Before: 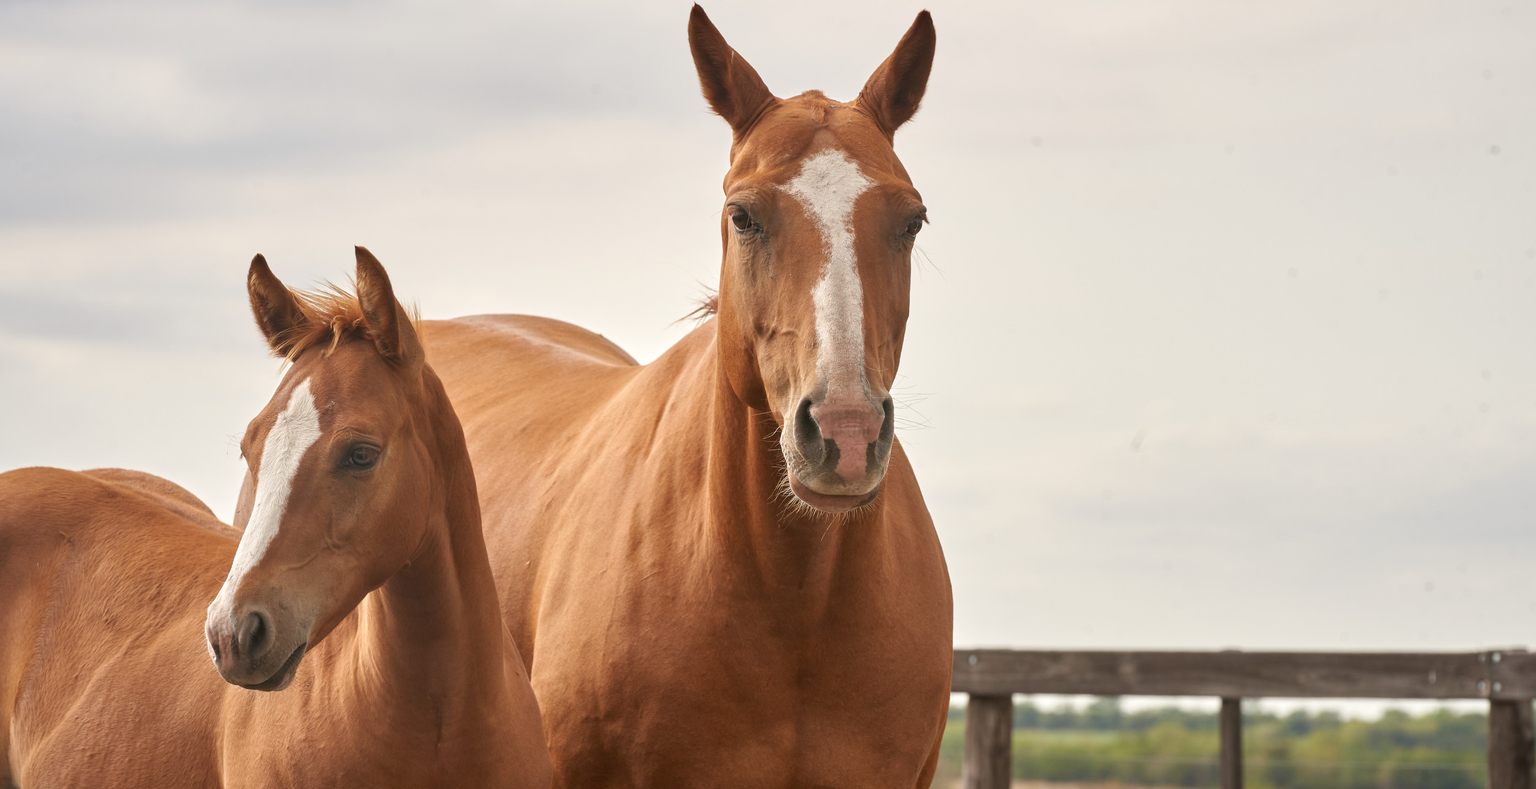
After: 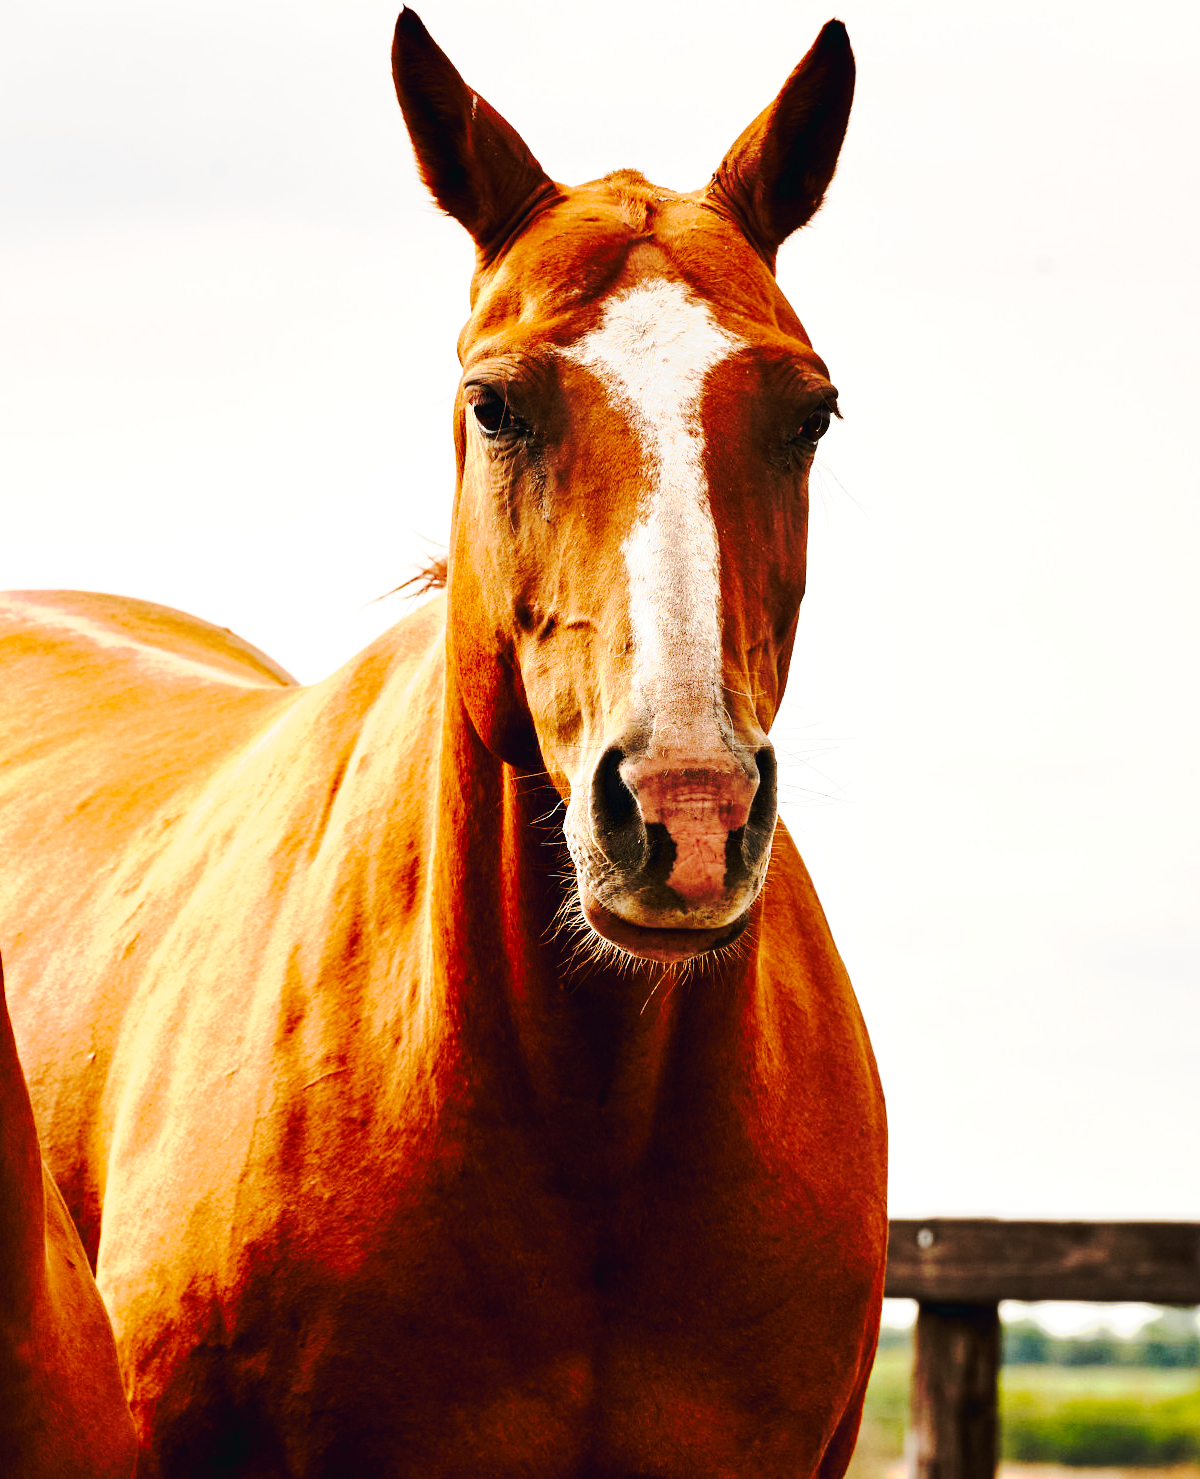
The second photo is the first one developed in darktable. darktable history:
tone curve: curves: ch0 [(0, 0) (0.003, 0.043) (0.011, 0.043) (0.025, 0.035) (0.044, 0.042) (0.069, 0.035) (0.1, 0.03) (0.136, 0.017) (0.177, 0.03) (0.224, 0.06) (0.277, 0.118) (0.335, 0.189) (0.399, 0.297) (0.468, 0.483) (0.543, 0.631) (0.623, 0.746) (0.709, 0.823) (0.801, 0.944) (0.898, 0.966) (1, 1)], preserve colors none
tone equalizer: -8 EV -0.417 EV, -7 EV -0.389 EV, -6 EV -0.333 EV, -5 EV -0.222 EV, -3 EV 0.222 EV, -2 EV 0.333 EV, -1 EV 0.389 EV, +0 EV 0.417 EV, edges refinement/feathering 500, mask exposure compensation -1.57 EV, preserve details no
haze removal: compatibility mode true, adaptive false
crop: left 31.229%, right 27.105%
